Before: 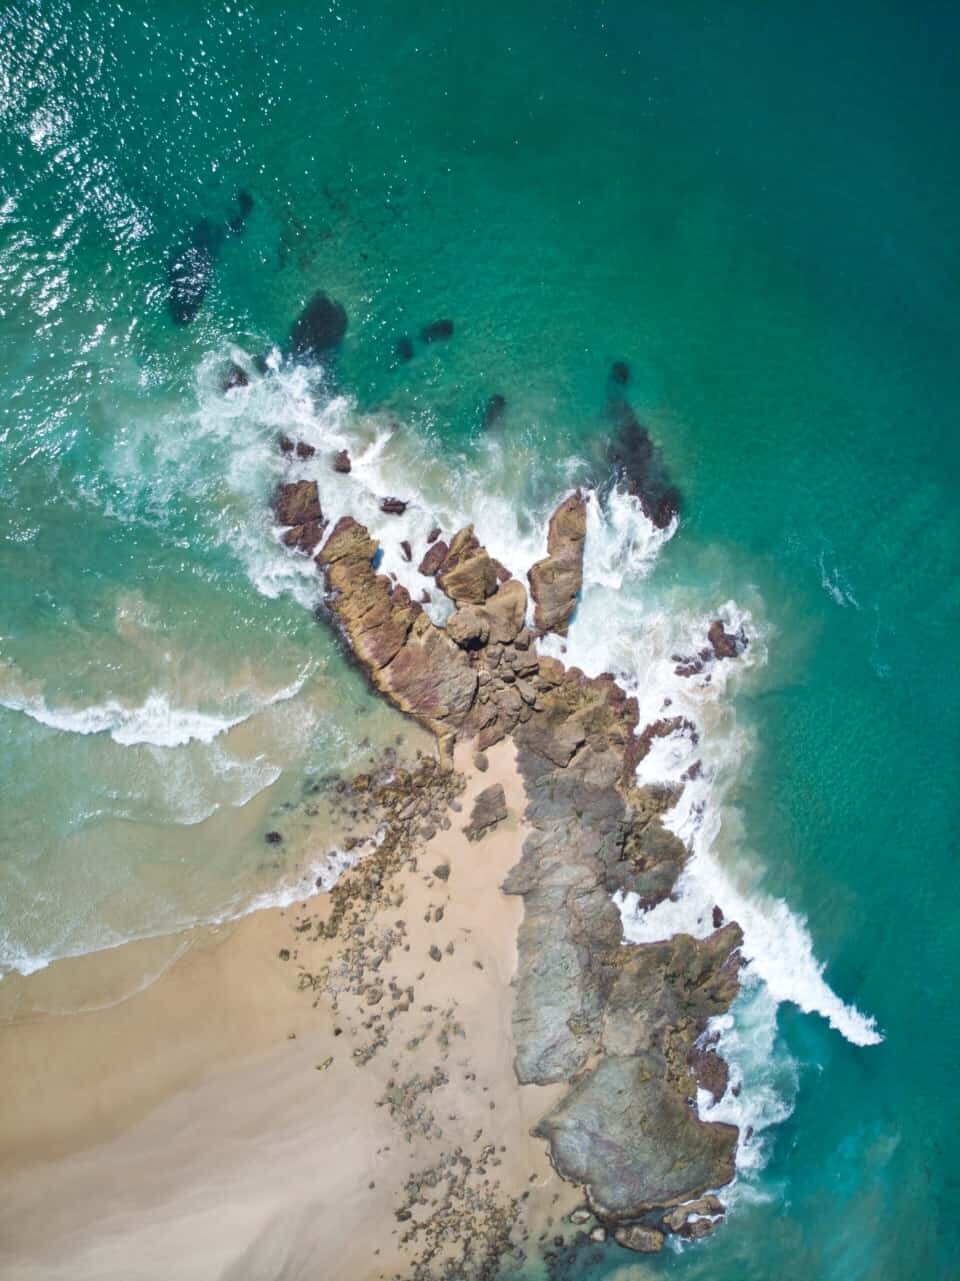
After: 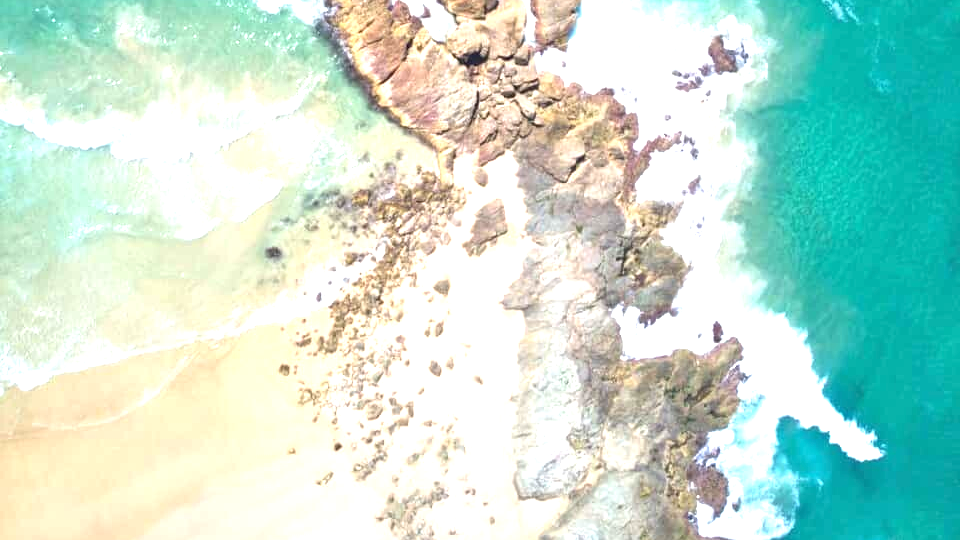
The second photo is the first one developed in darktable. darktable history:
crop: top 45.67%, bottom 12.142%
exposure: black level correction 0, exposure 1.453 EV, compensate exposure bias true, compensate highlight preservation false
